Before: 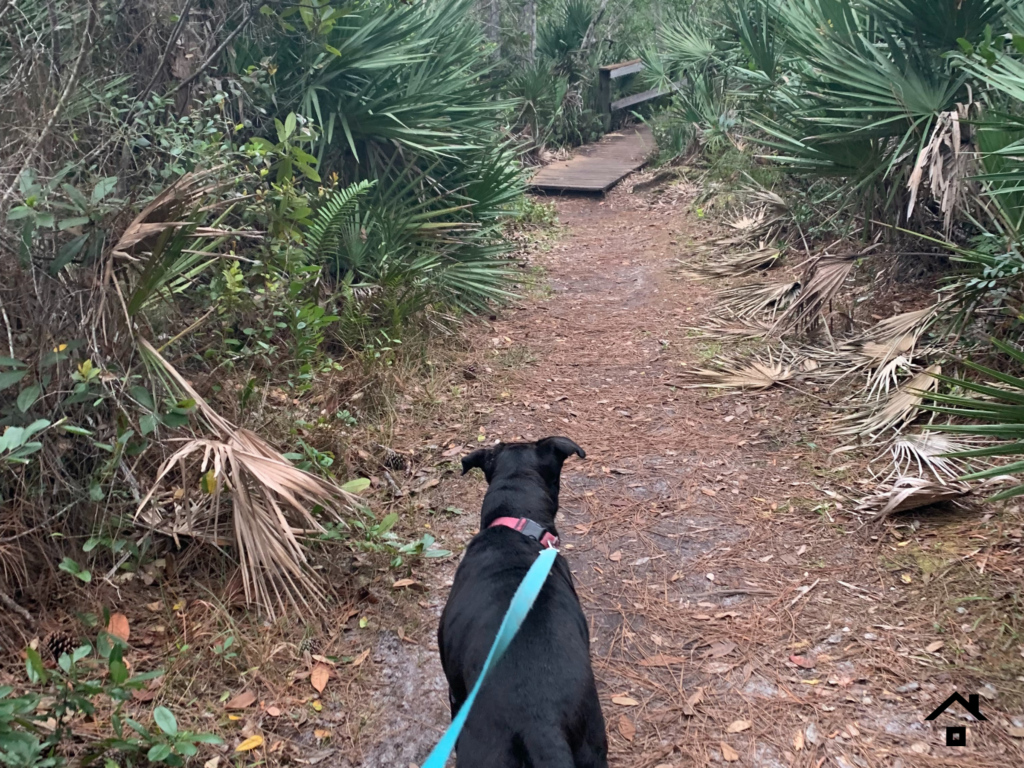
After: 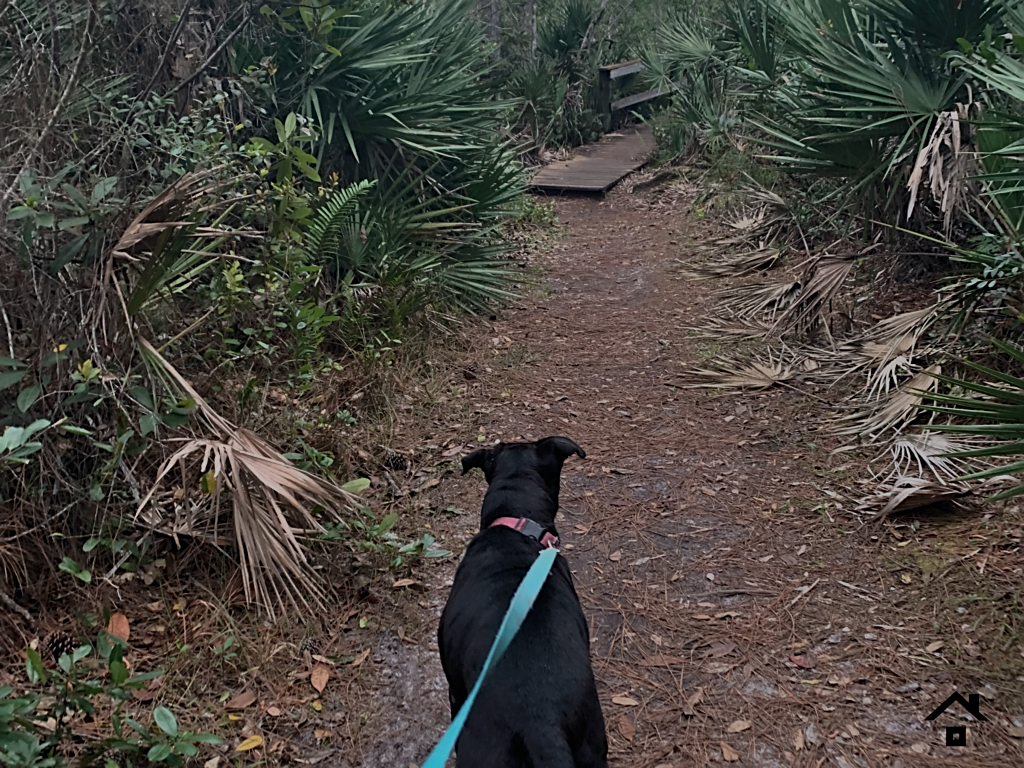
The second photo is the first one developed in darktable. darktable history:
tone equalizer: -8 EV -1.99 EV, -7 EV -1.99 EV, -6 EV -1.97 EV, -5 EV -1.98 EV, -4 EV -1.97 EV, -3 EV -1.97 EV, -2 EV -1.98 EV, -1 EV -1.62 EV, +0 EV -1.97 EV, edges refinement/feathering 500, mask exposure compensation -1.57 EV, preserve details no
exposure: compensate exposure bias true, compensate highlight preservation false
shadows and highlights: low approximation 0.01, soften with gaussian
sharpen: on, module defaults
color calibration: illuminant same as pipeline (D50), adaptation XYZ, x 0.345, y 0.358, temperature 5006.24 K
